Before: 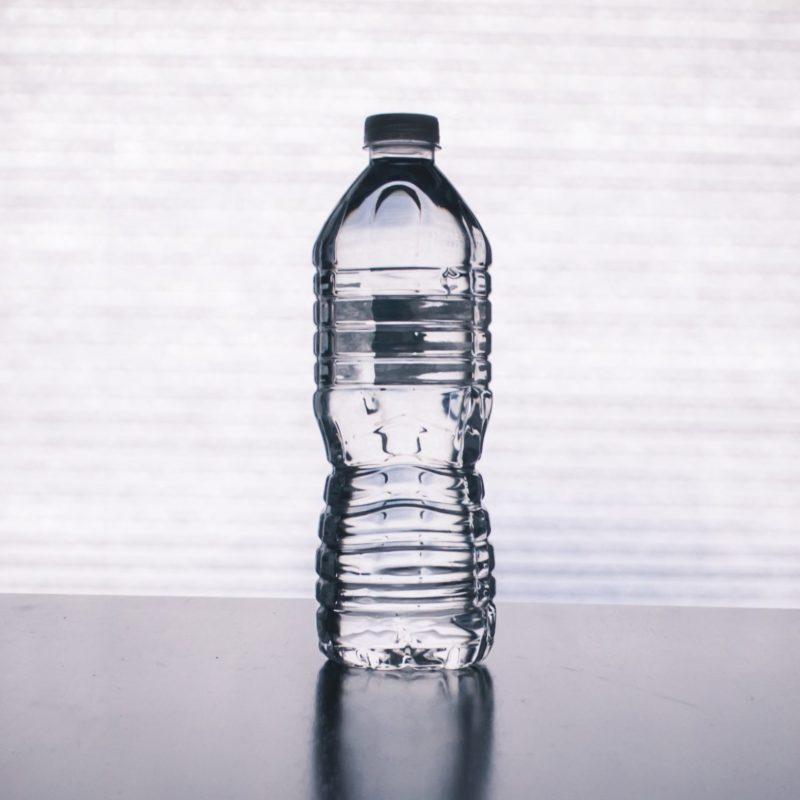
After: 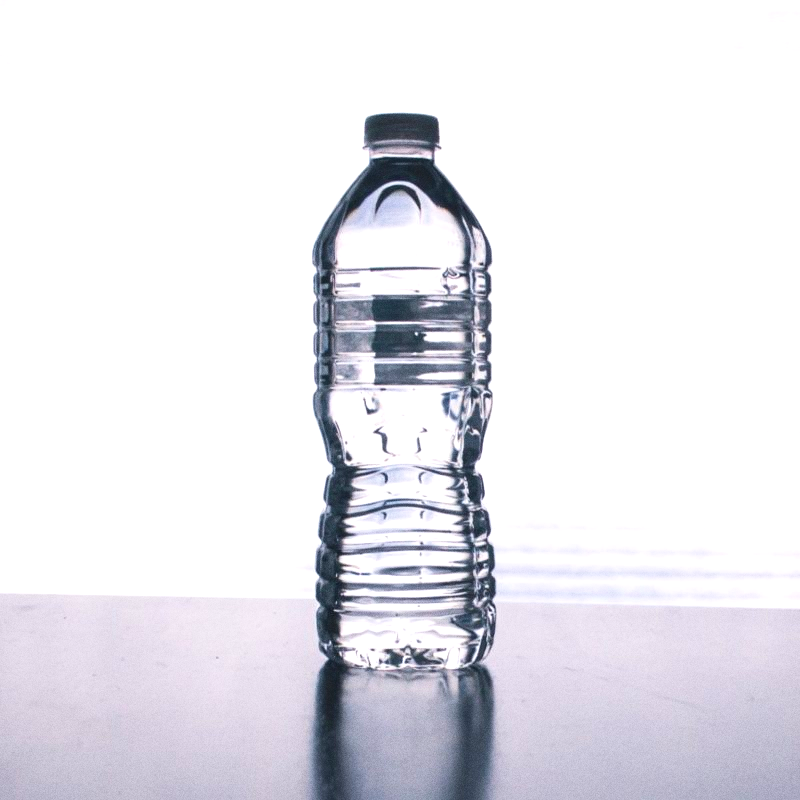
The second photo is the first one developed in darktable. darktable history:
velvia: on, module defaults
grain: strength 26%
exposure: black level correction 0.001, exposure 0.5 EV, compensate exposure bias true, compensate highlight preservation false
